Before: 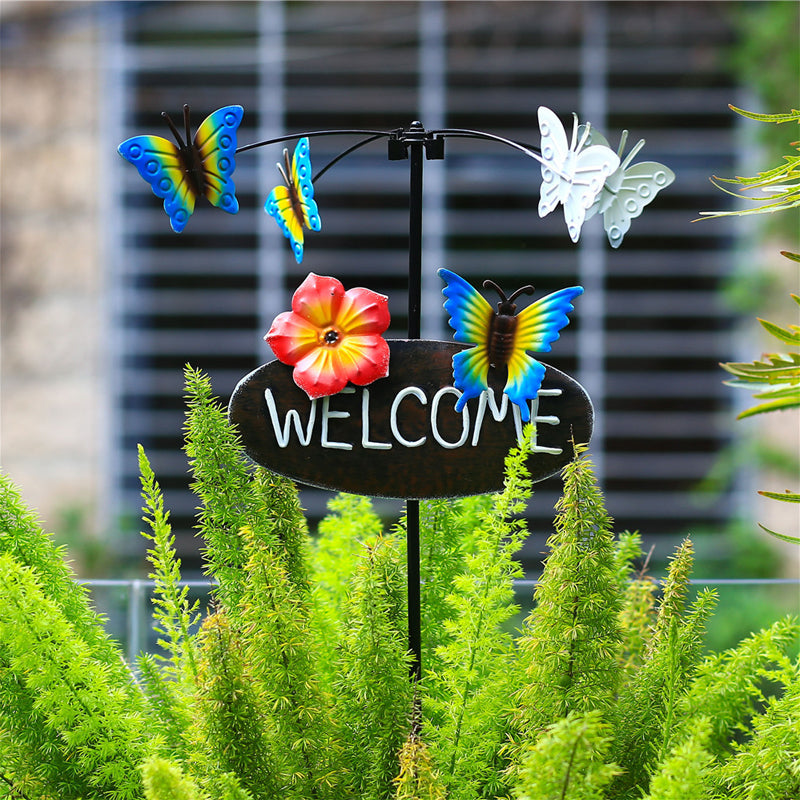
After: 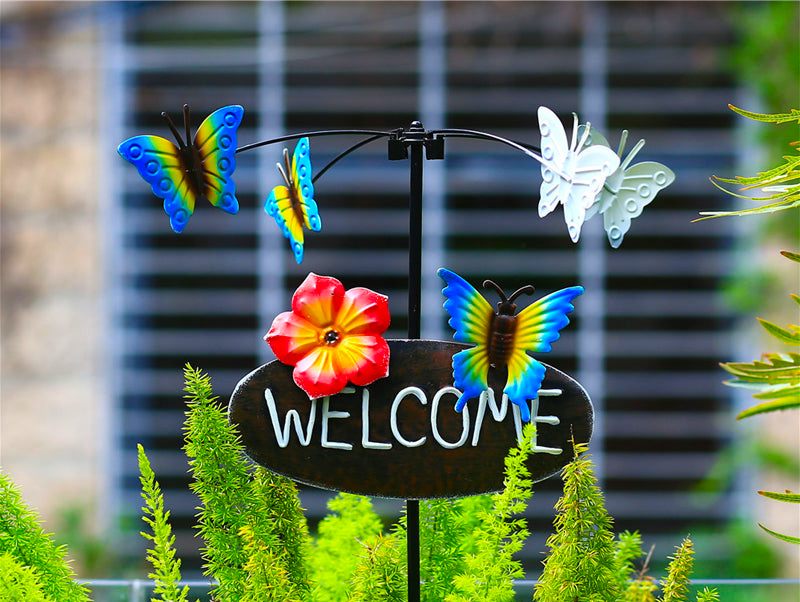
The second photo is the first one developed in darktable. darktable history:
crop: bottom 24.677%
contrast brightness saturation: saturation 0.12
color balance rgb: perceptual saturation grading › global saturation 25.221%
